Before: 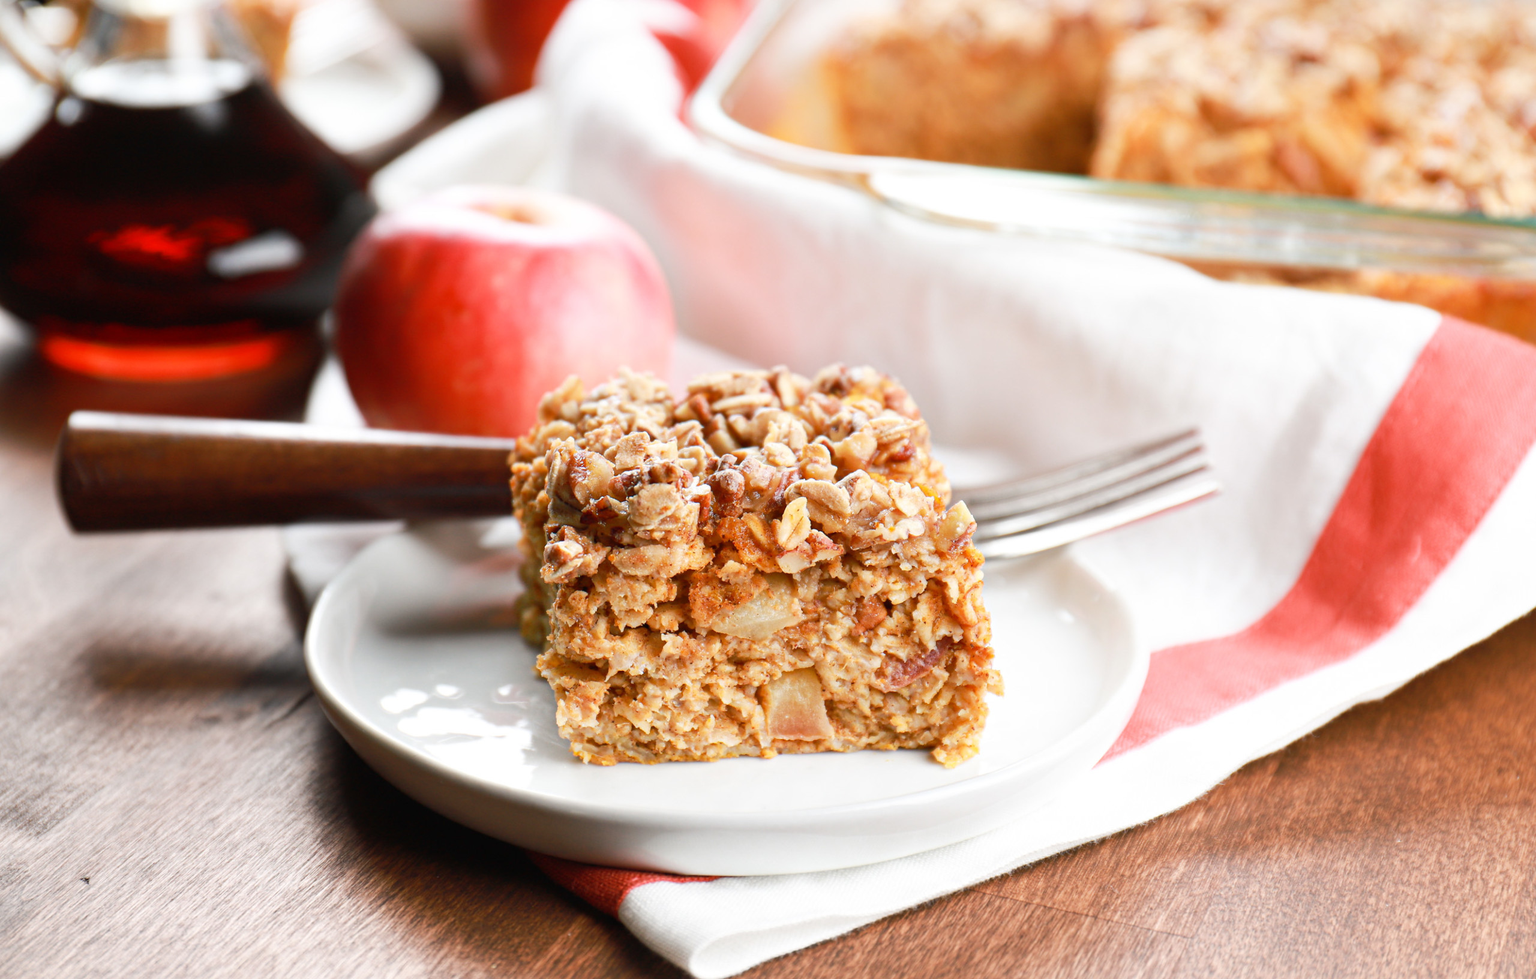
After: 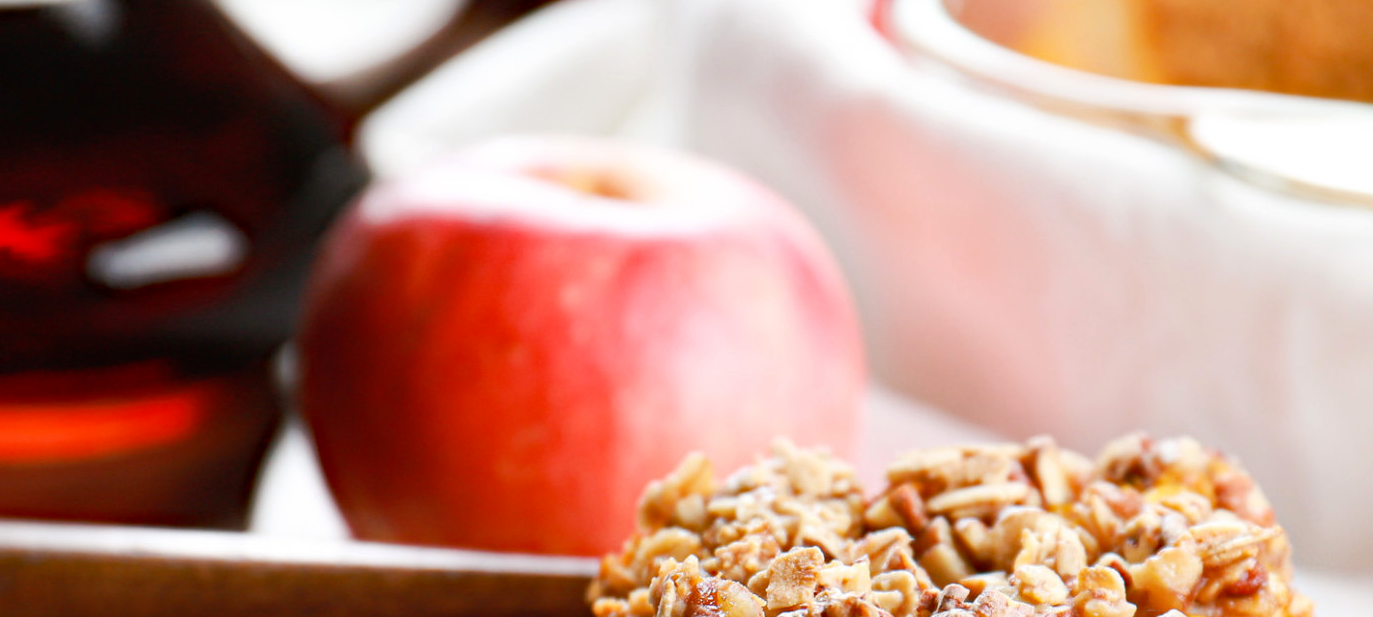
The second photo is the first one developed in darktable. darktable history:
crop: left 10.121%, top 10.631%, right 36.218%, bottom 51.526%
haze removal: strength 0.4, distance 0.22, compatibility mode true, adaptive false
